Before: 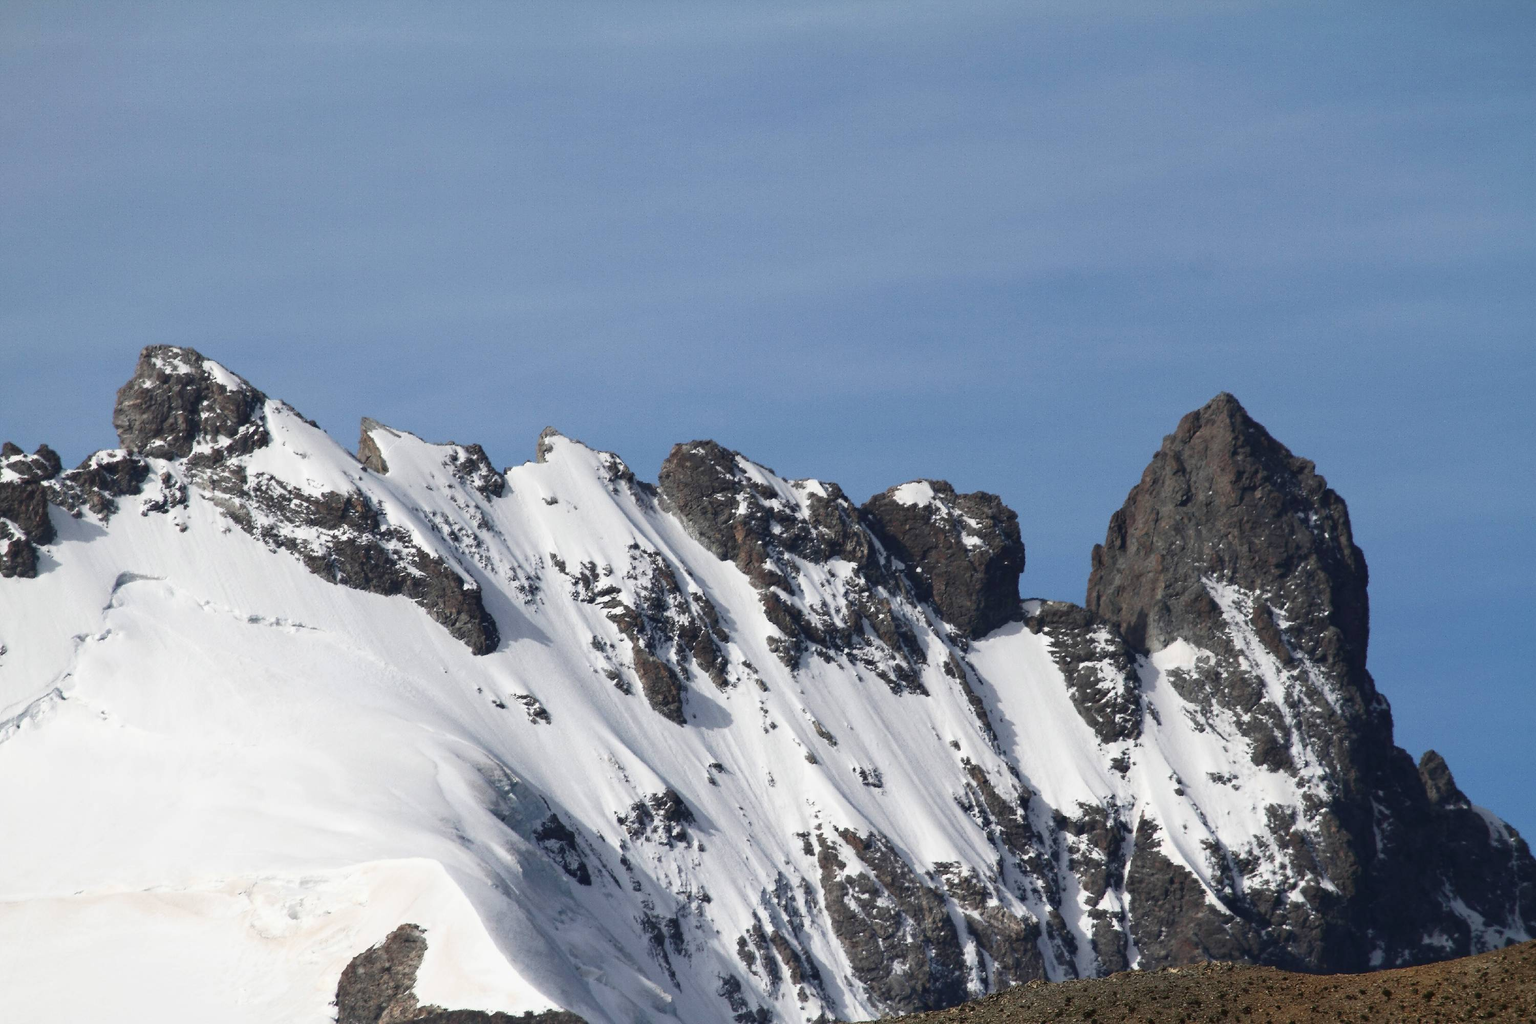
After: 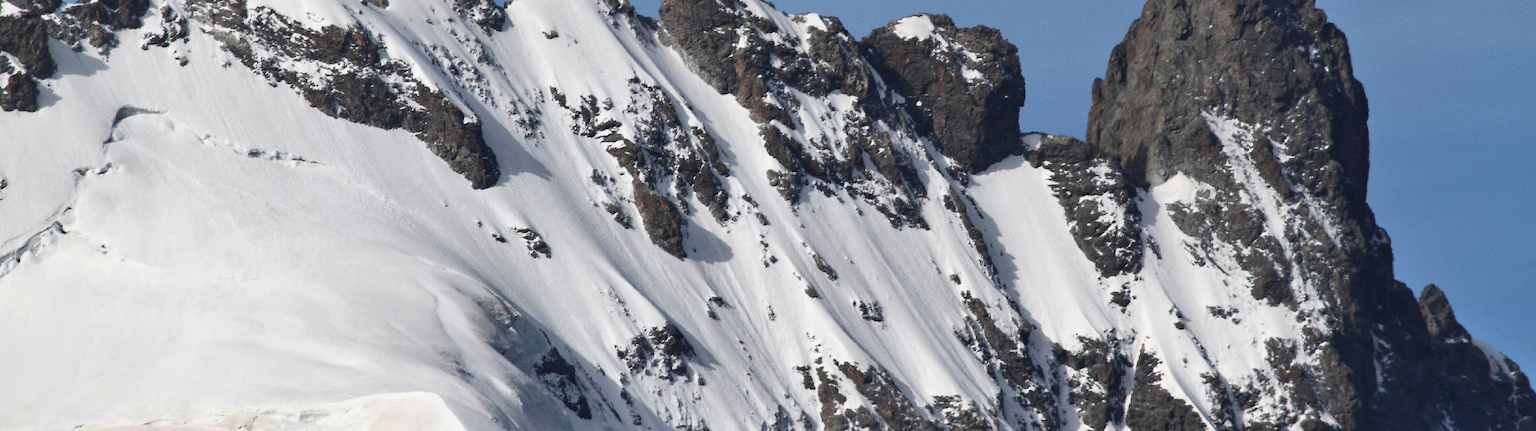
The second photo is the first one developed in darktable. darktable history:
shadows and highlights: soften with gaussian
crop: top 45.551%, bottom 12.262%
